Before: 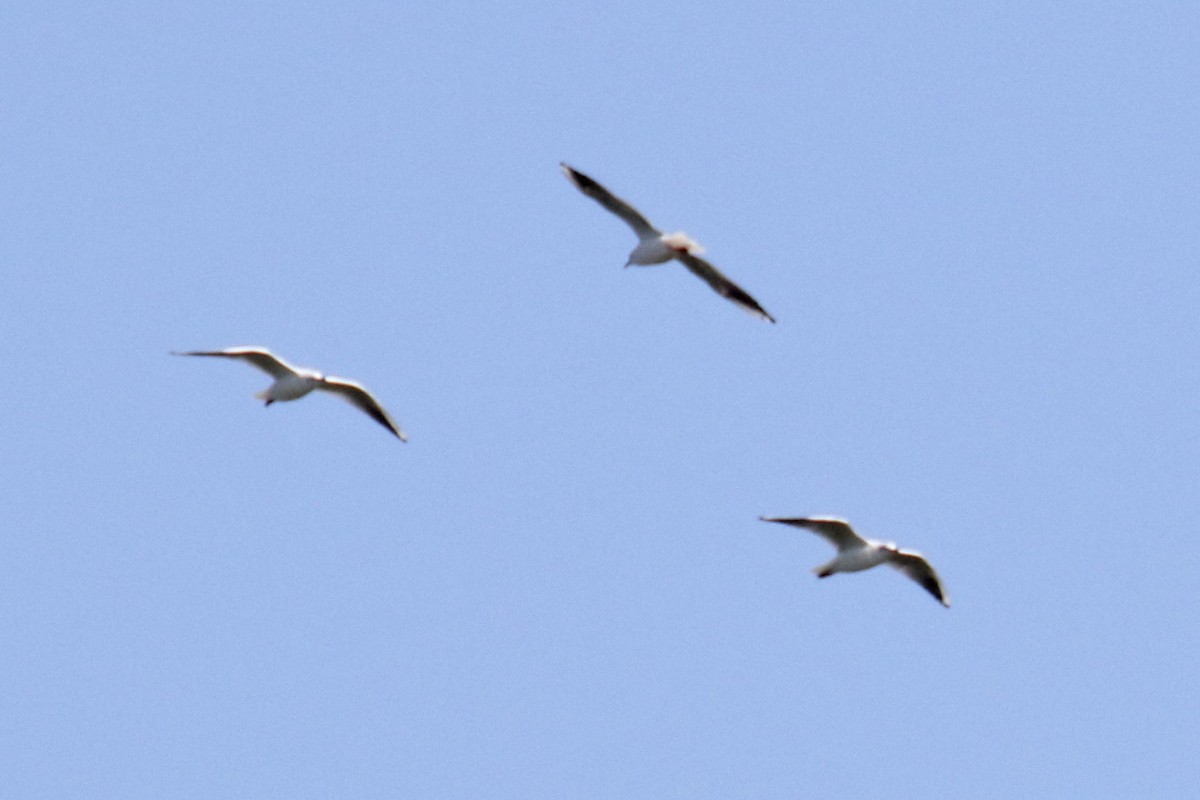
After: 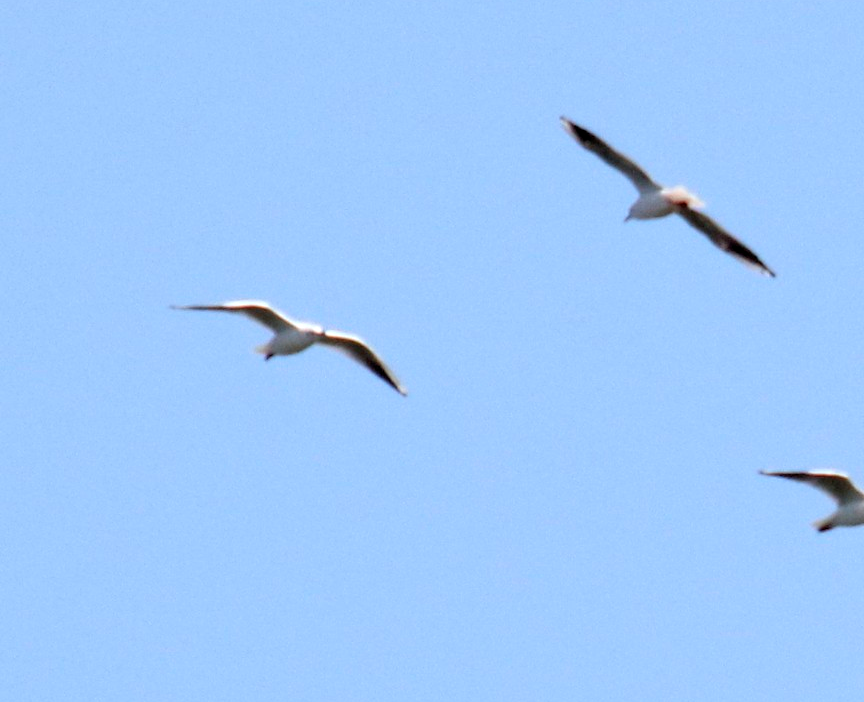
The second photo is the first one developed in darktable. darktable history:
crop: top 5.803%, right 27.864%, bottom 5.804%
levels: mode automatic, black 0.023%, white 99.97%, levels [0.062, 0.494, 0.925]
